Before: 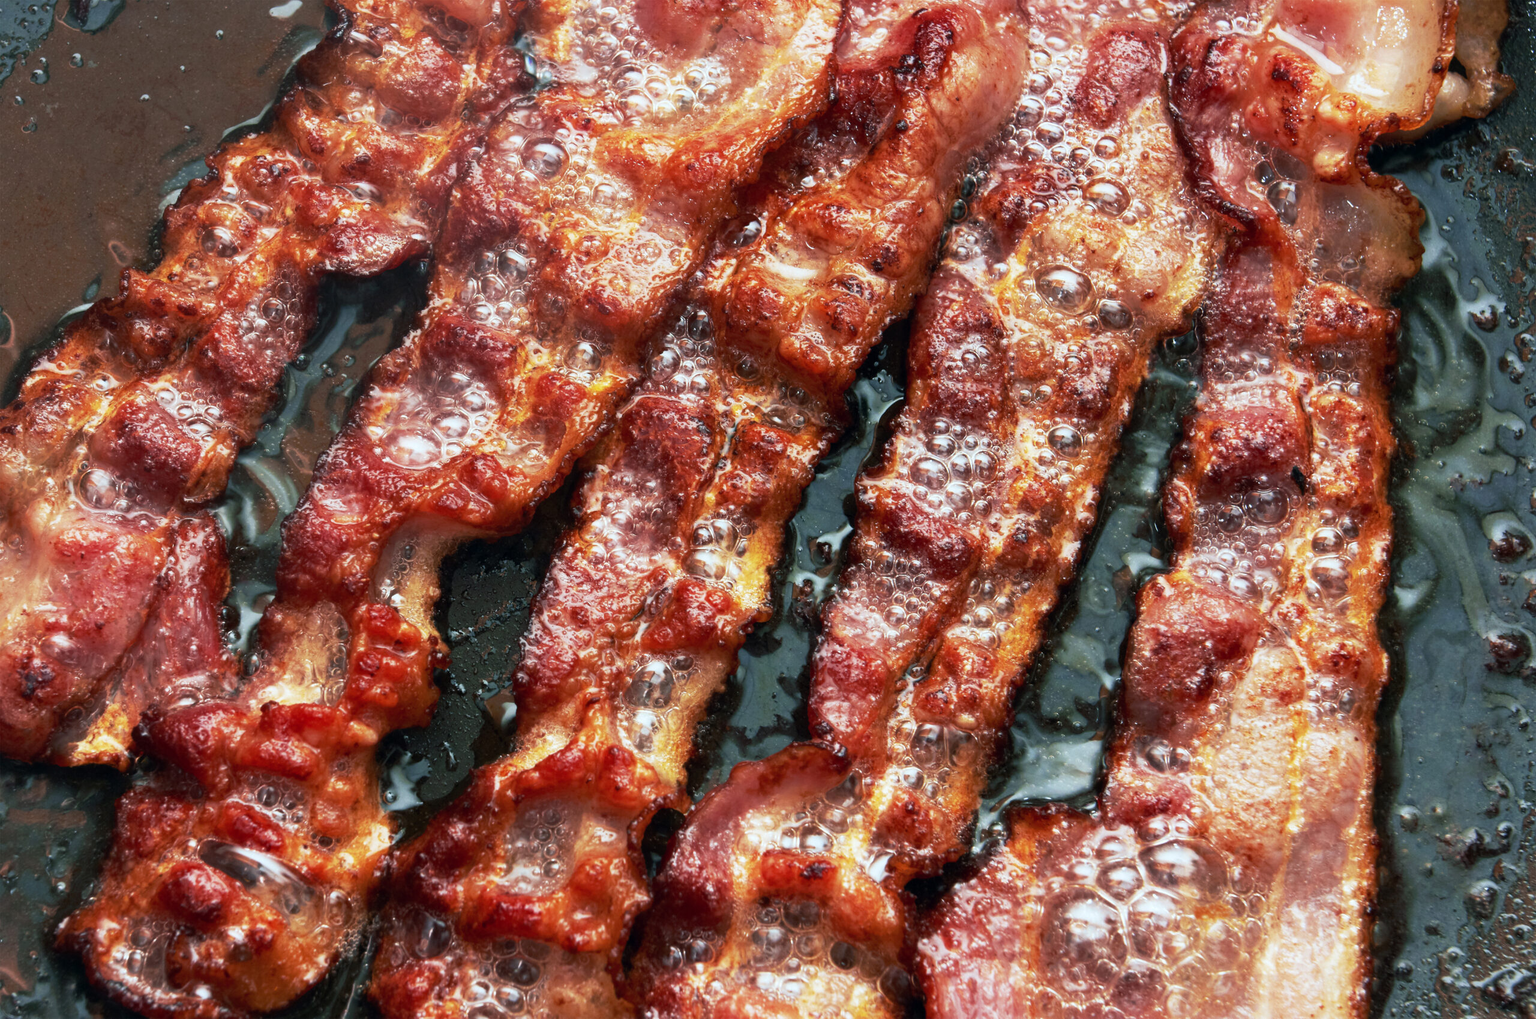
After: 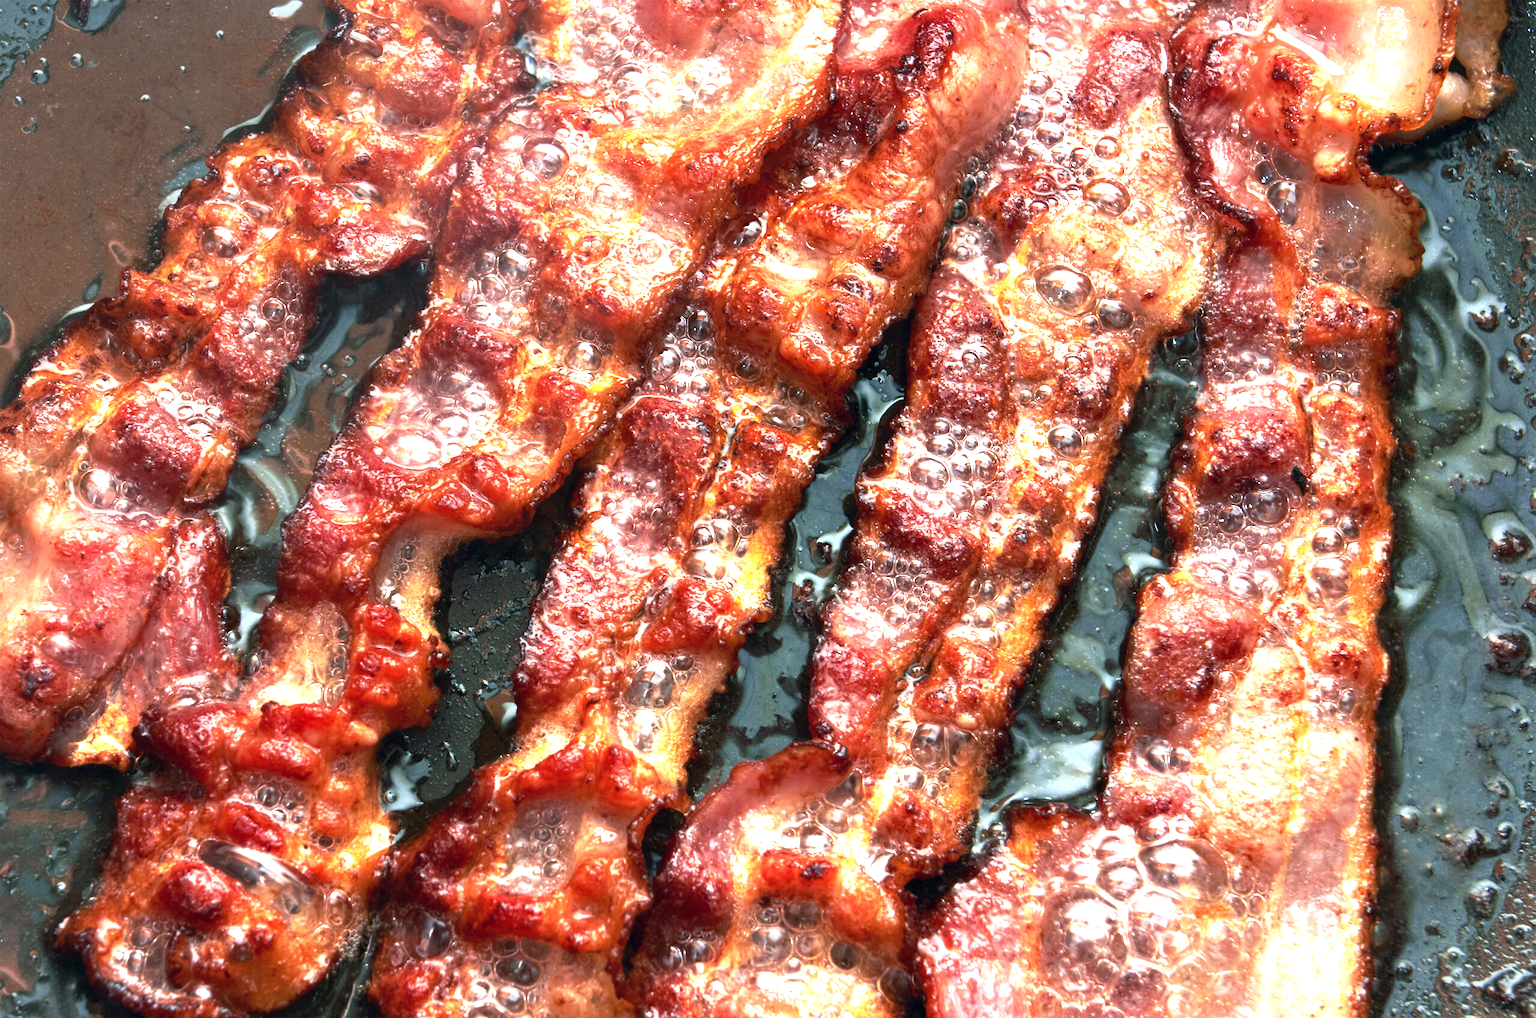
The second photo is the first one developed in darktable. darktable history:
exposure: black level correction 0, exposure 0.895 EV, compensate highlight preservation false
